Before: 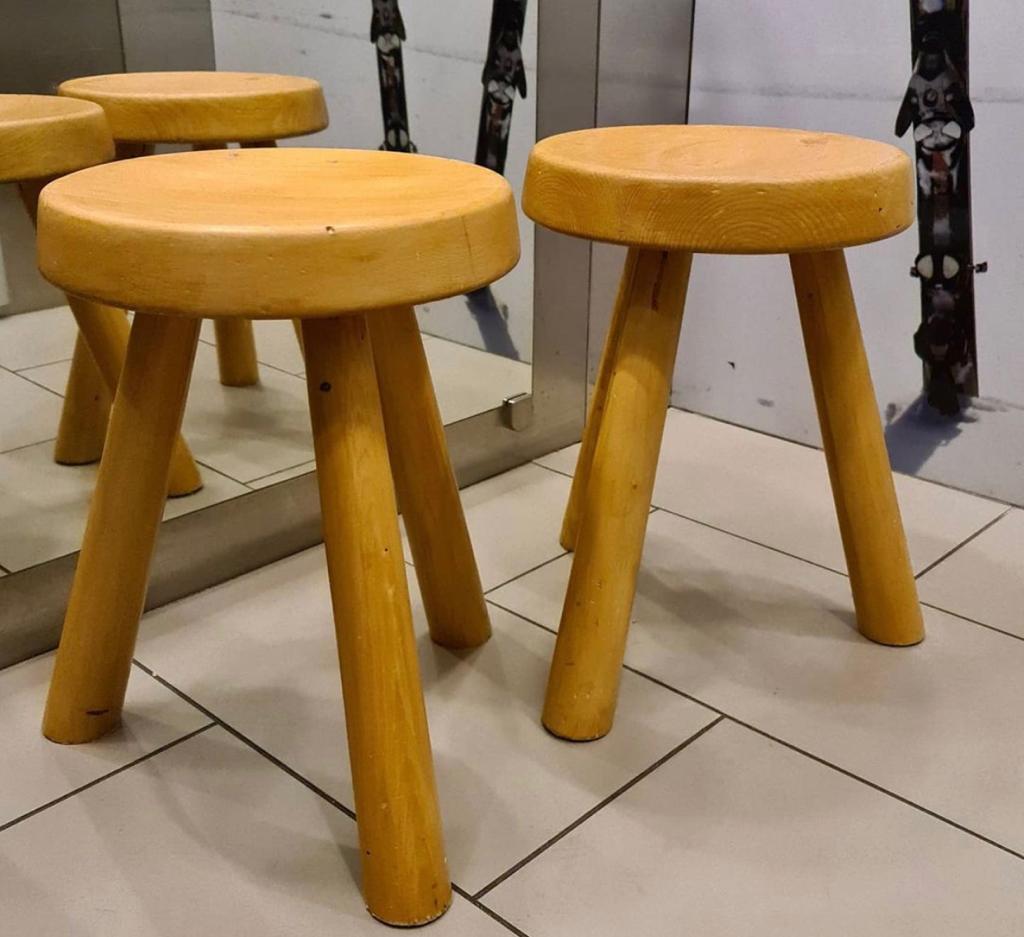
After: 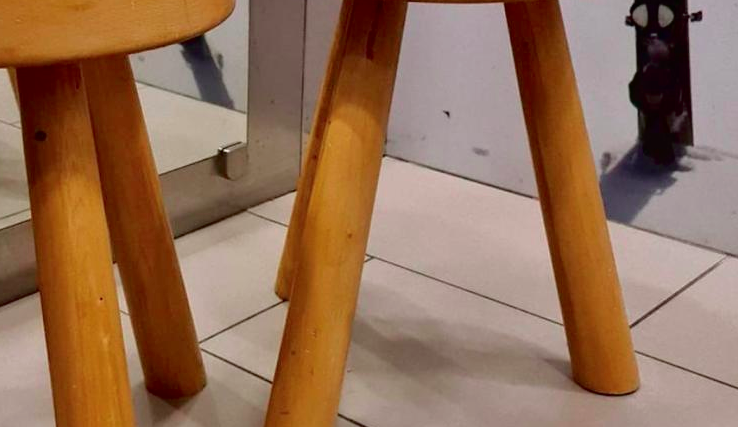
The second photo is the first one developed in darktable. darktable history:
crop and rotate: left 27.876%, top 26.833%, bottom 27.546%
levels: levels [0, 0.478, 1]
tone curve: curves: ch0 [(0, 0) (0.106, 0.041) (0.256, 0.197) (0.37, 0.336) (0.513, 0.481) (0.667, 0.629) (1, 1)]; ch1 [(0, 0) (0.502, 0.505) (0.553, 0.577) (1, 1)]; ch2 [(0, 0) (0.5, 0.495) (0.56, 0.544) (1, 1)], color space Lab, independent channels, preserve colors none
